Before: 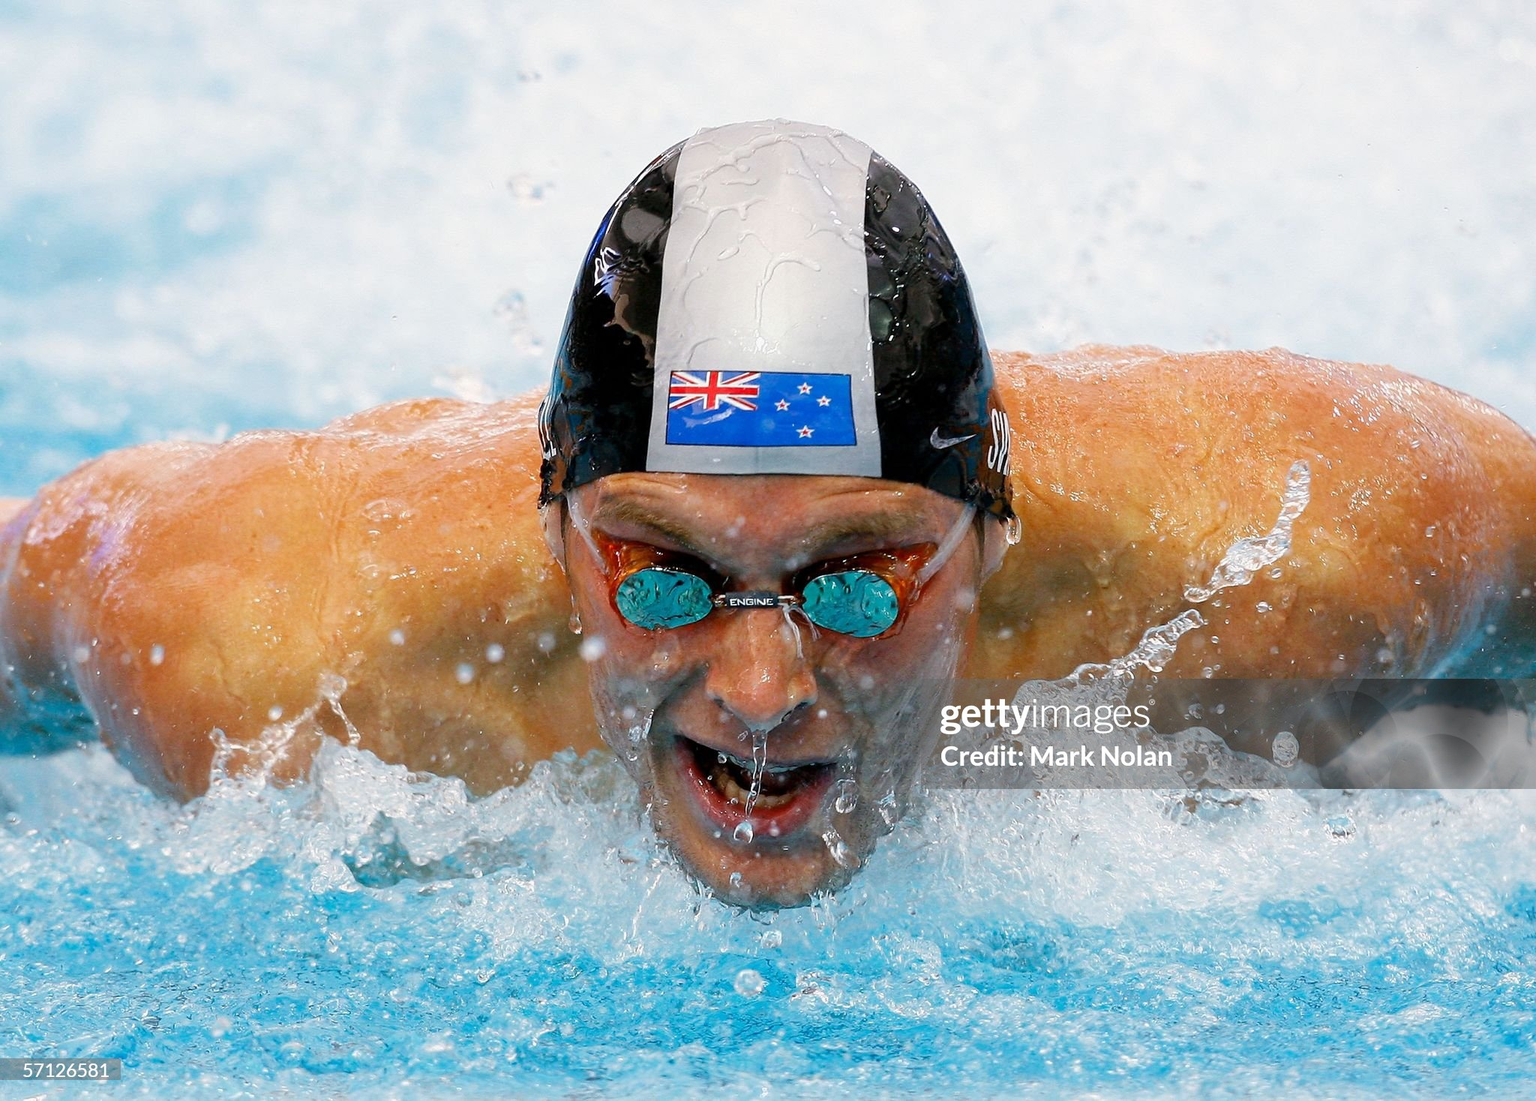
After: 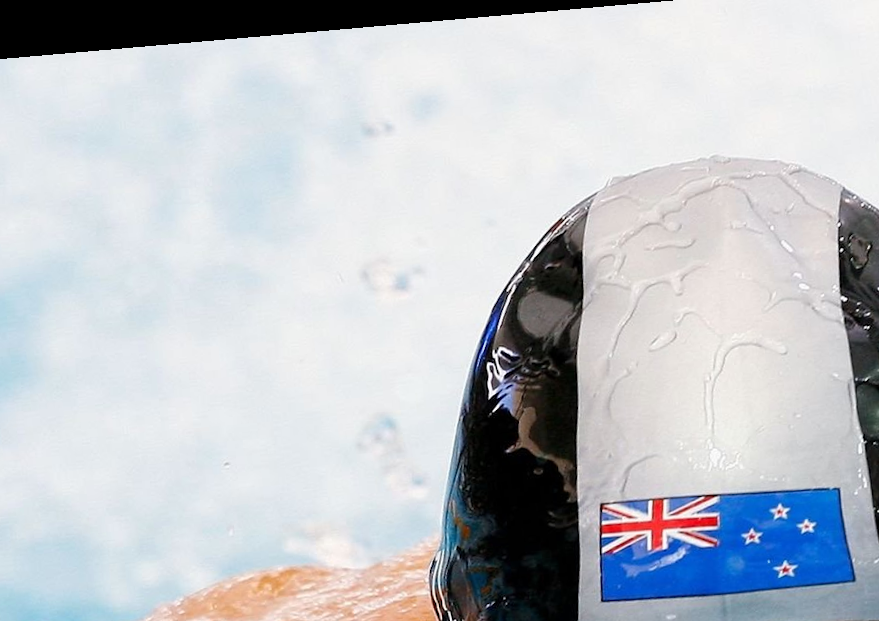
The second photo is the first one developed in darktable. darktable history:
crop: left 15.452%, top 5.459%, right 43.956%, bottom 56.62%
rotate and perspective: rotation -4.98°, automatic cropping off
